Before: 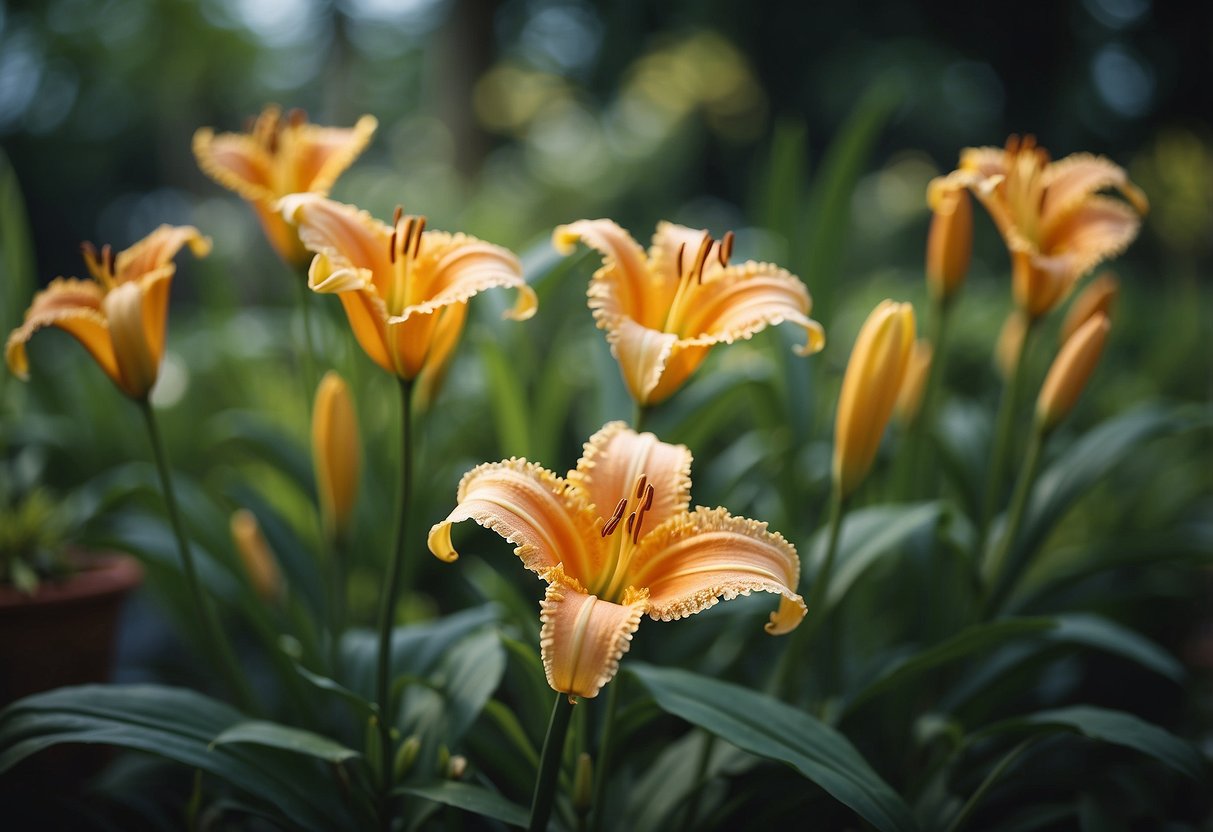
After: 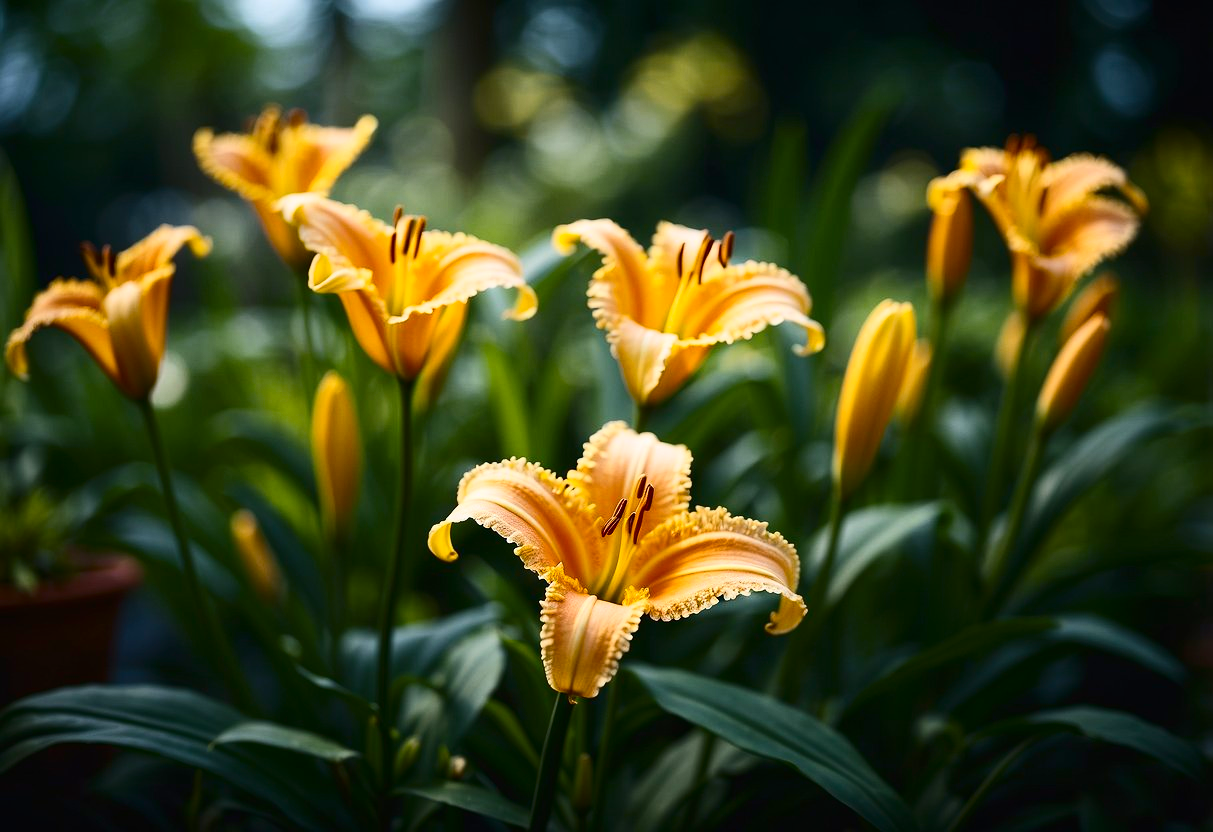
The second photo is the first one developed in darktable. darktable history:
color balance rgb: perceptual saturation grading › global saturation 30.133%, global vibrance 9.68%
contrast brightness saturation: contrast 0.289
